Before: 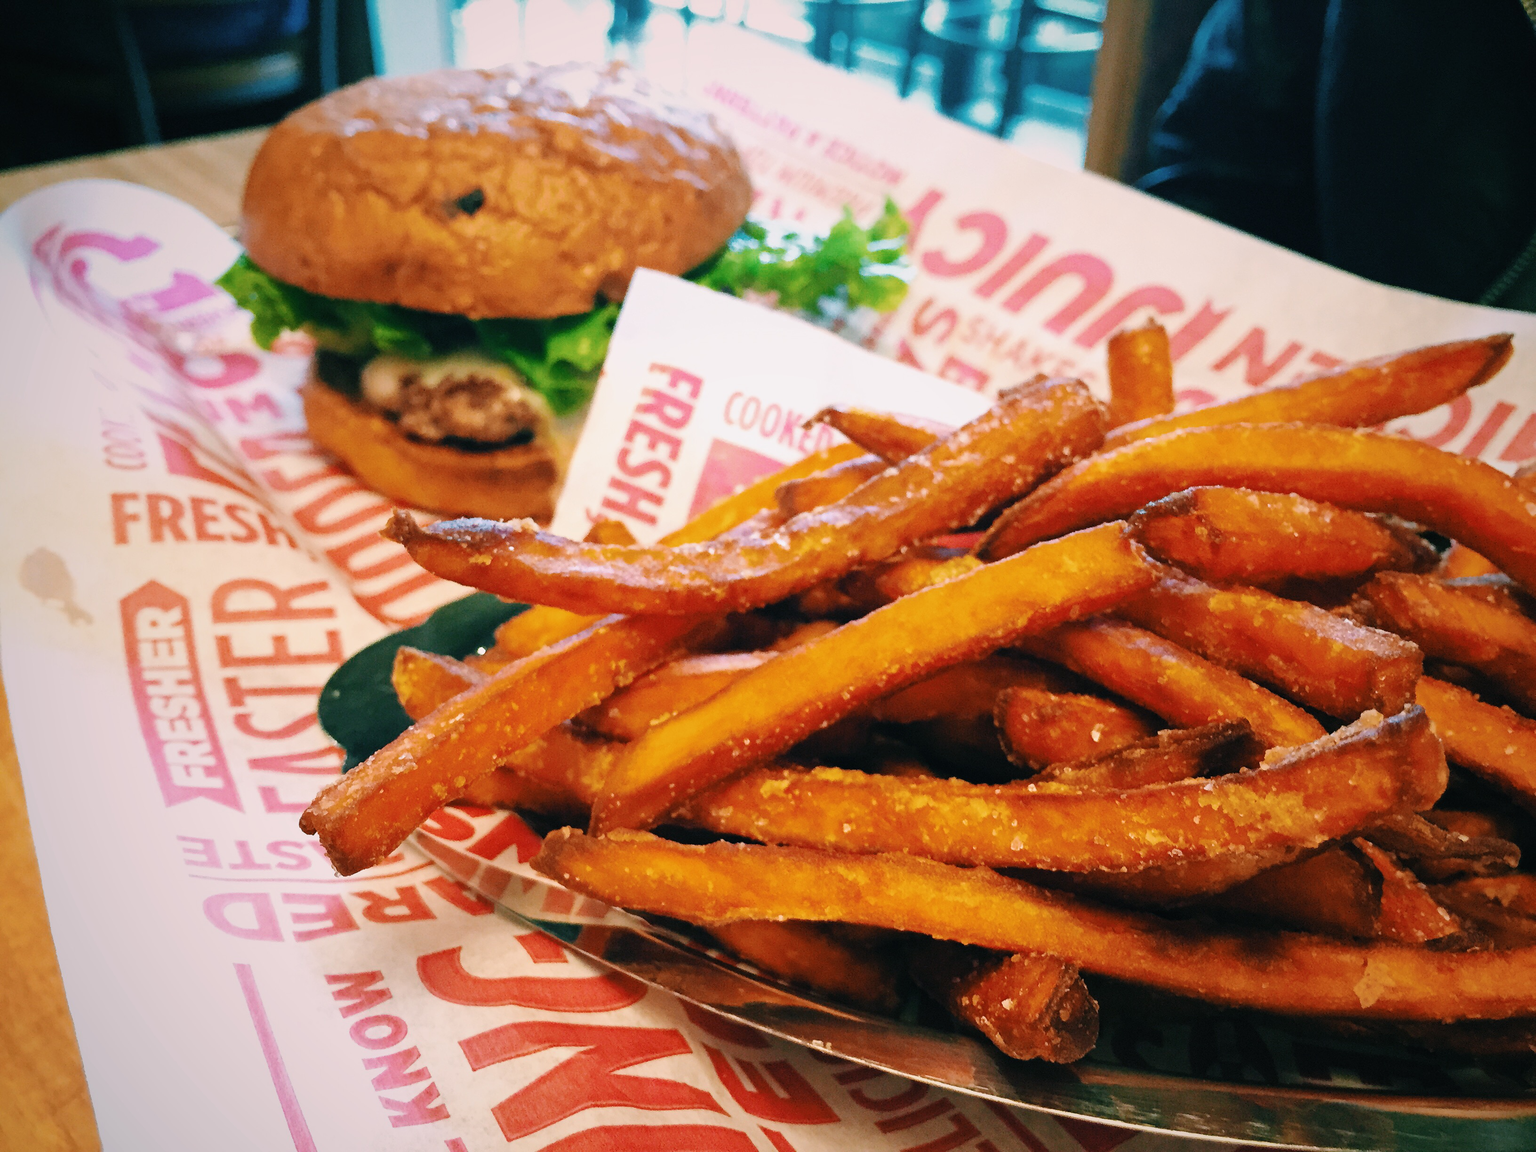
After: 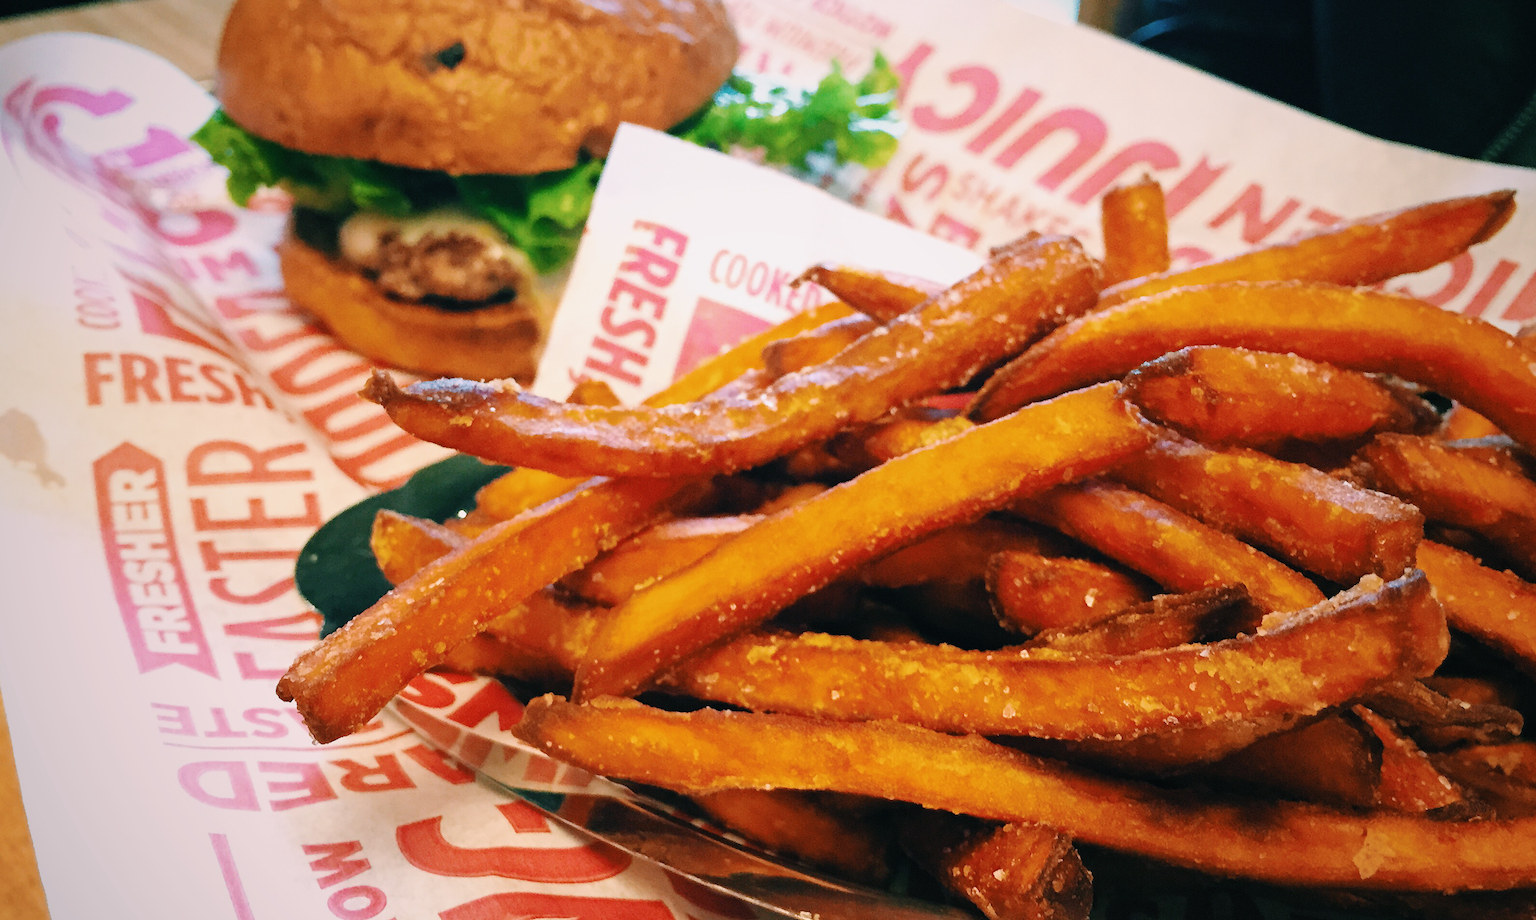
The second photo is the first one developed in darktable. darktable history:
crop and rotate: left 1.923%, top 12.861%, right 0.132%, bottom 8.83%
